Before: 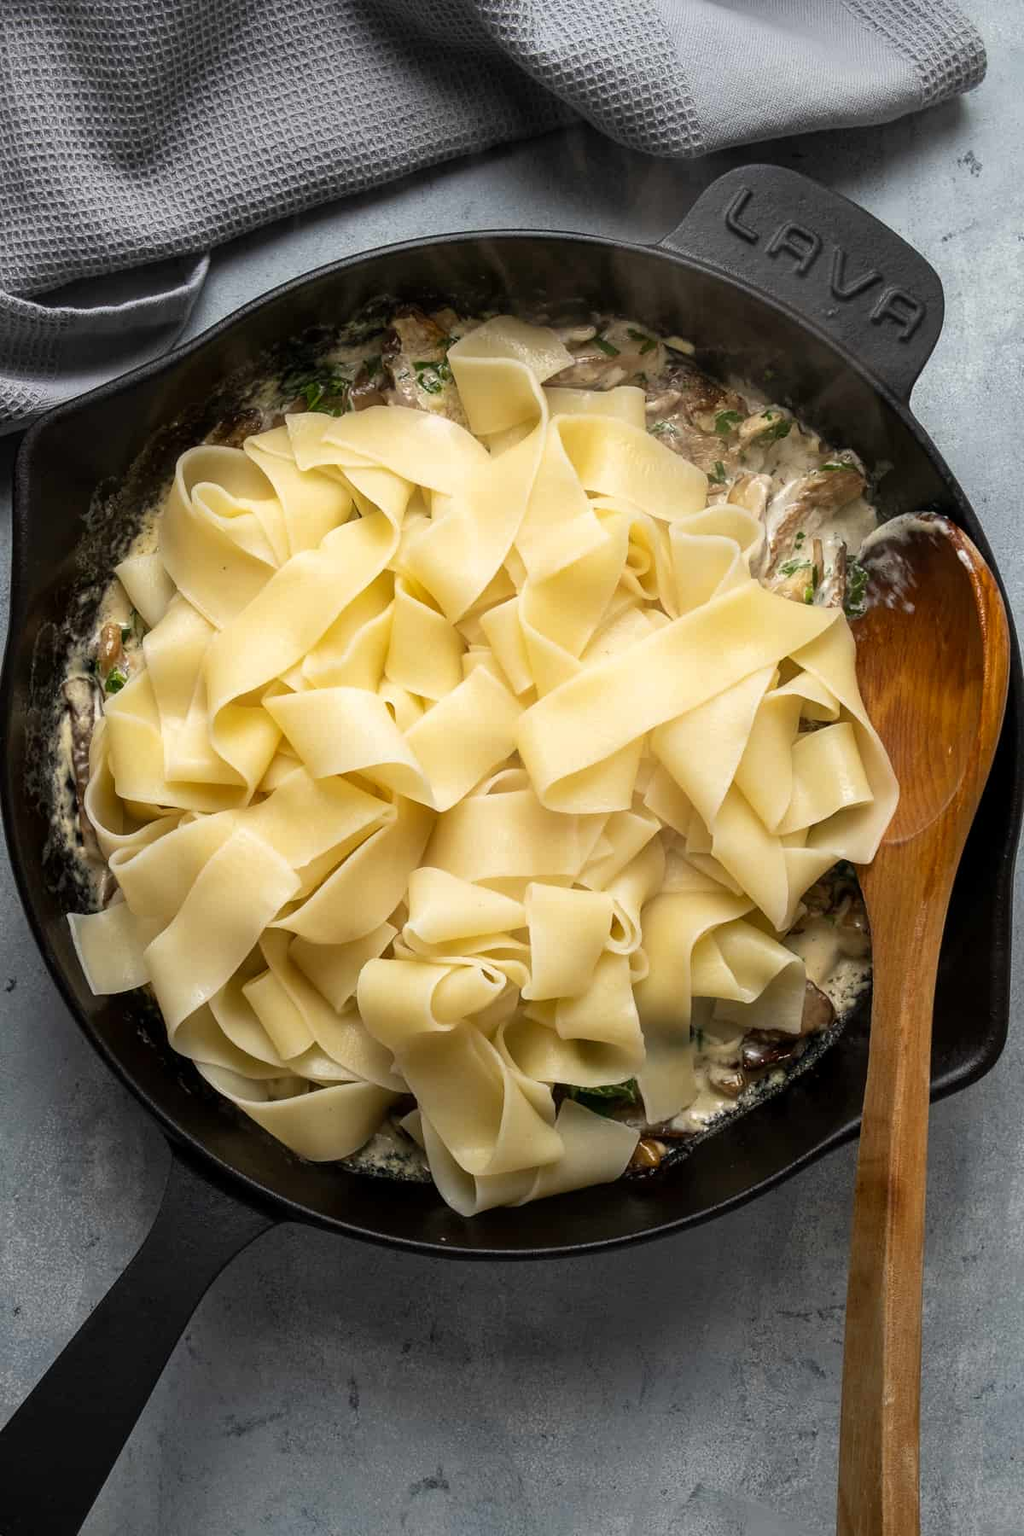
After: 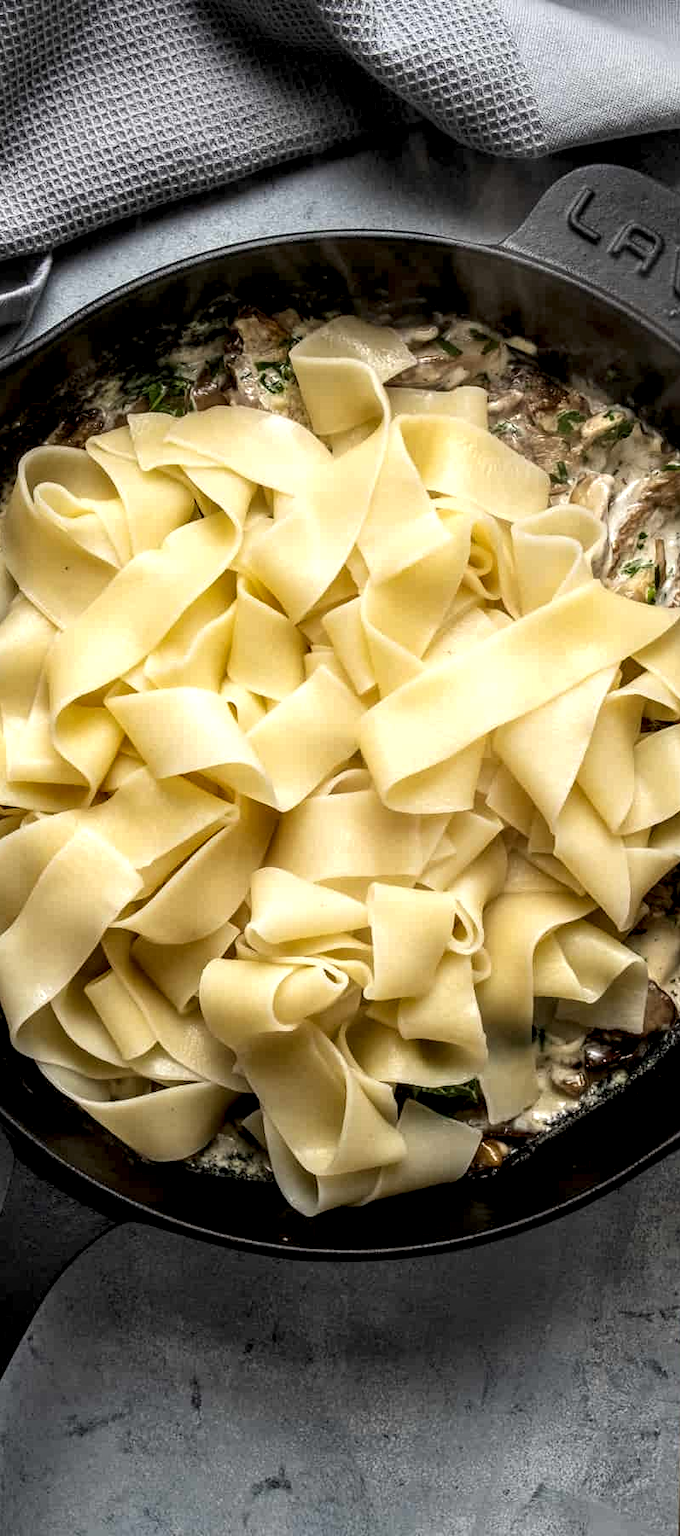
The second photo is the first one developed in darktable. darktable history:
crop and rotate: left 15.484%, right 17.993%
local contrast: highlights 64%, shadows 54%, detail 168%, midtone range 0.518
